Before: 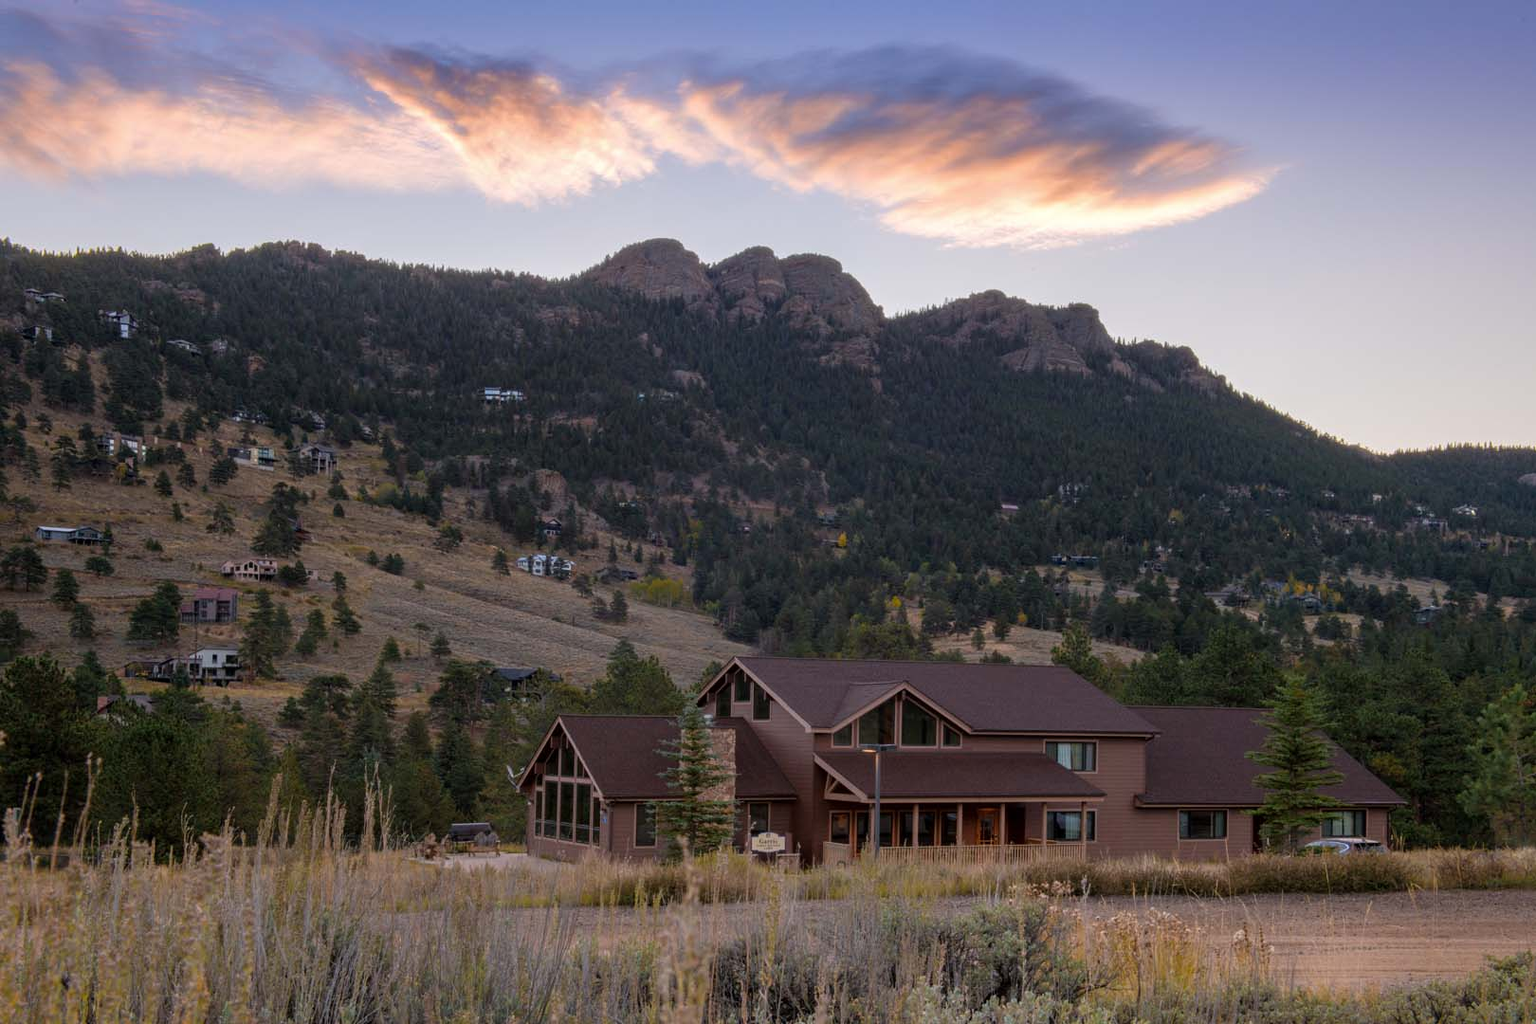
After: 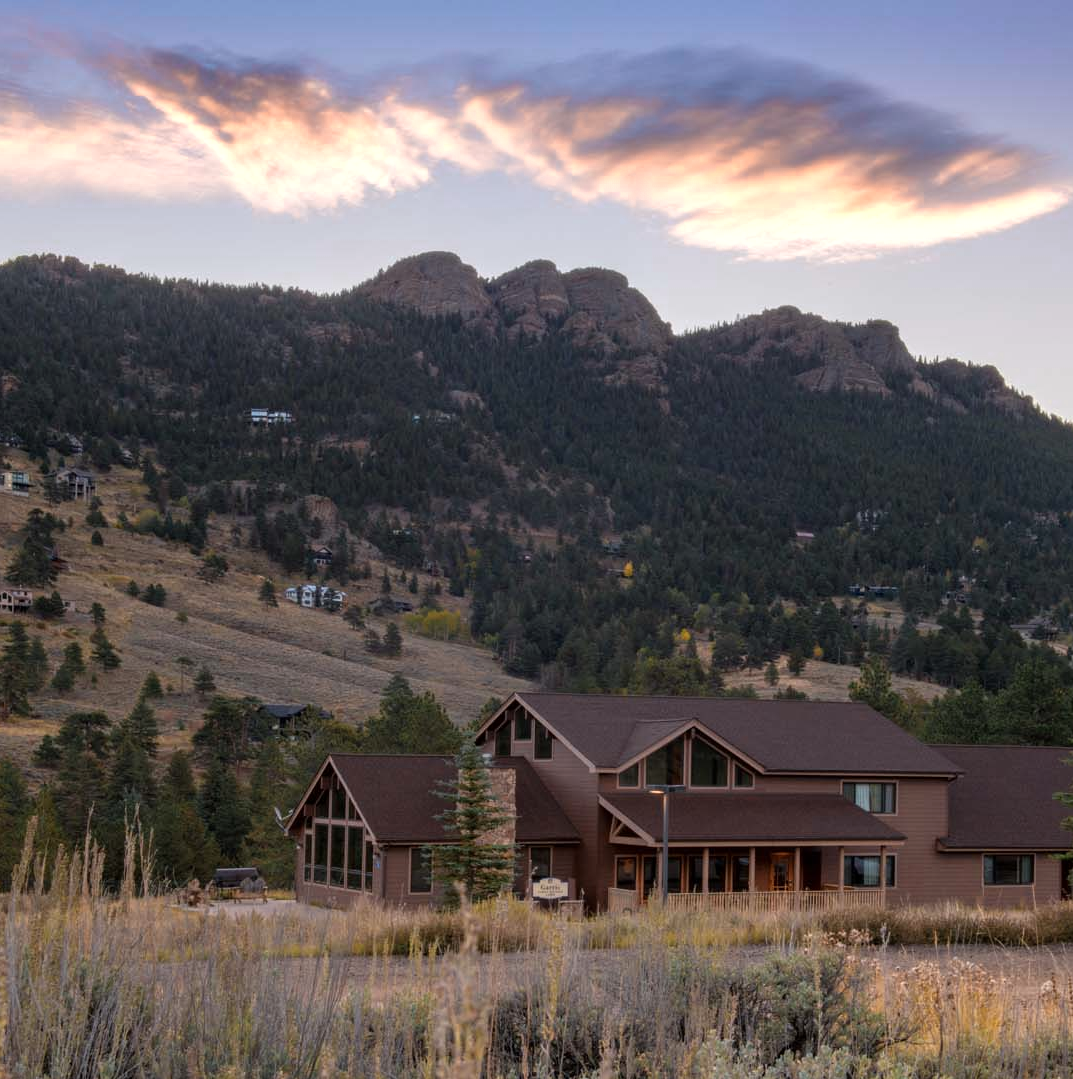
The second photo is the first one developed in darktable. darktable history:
color zones: curves: ch0 [(0.018, 0.548) (0.197, 0.654) (0.425, 0.447) (0.605, 0.658) (0.732, 0.579)]; ch1 [(0.105, 0.531) (0.224, 0.531) (0.386, 0.39) (0.618, 0.456) (0.732, 0.456) (0.956, 0.421)]; ch2 [(0.039, 0.583) (0.215, 0.465) (0.399, 0.544) (0.465, 0.548) (0.614, 0.447) (0.724, 0.43) (0.882, 0.623) (0.956, 0.632)]
crop and rotate: left 16.062%, right 17.647%
